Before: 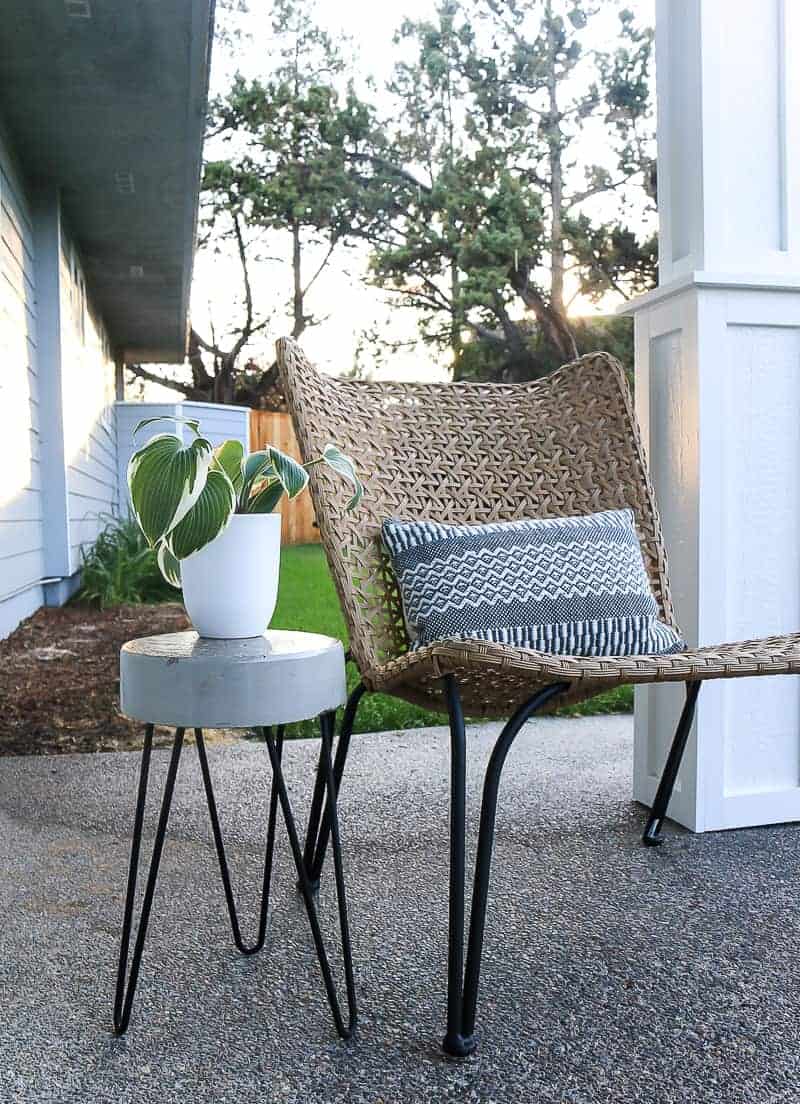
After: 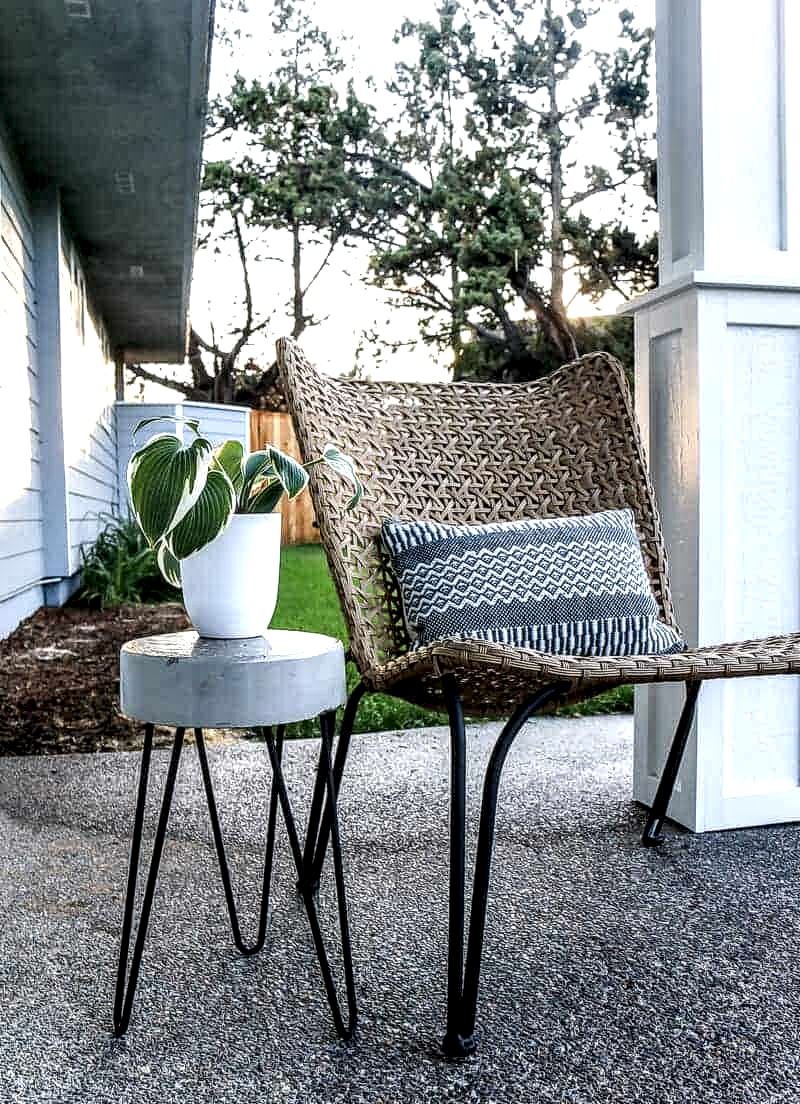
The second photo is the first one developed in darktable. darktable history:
local contrast: detail 203%
